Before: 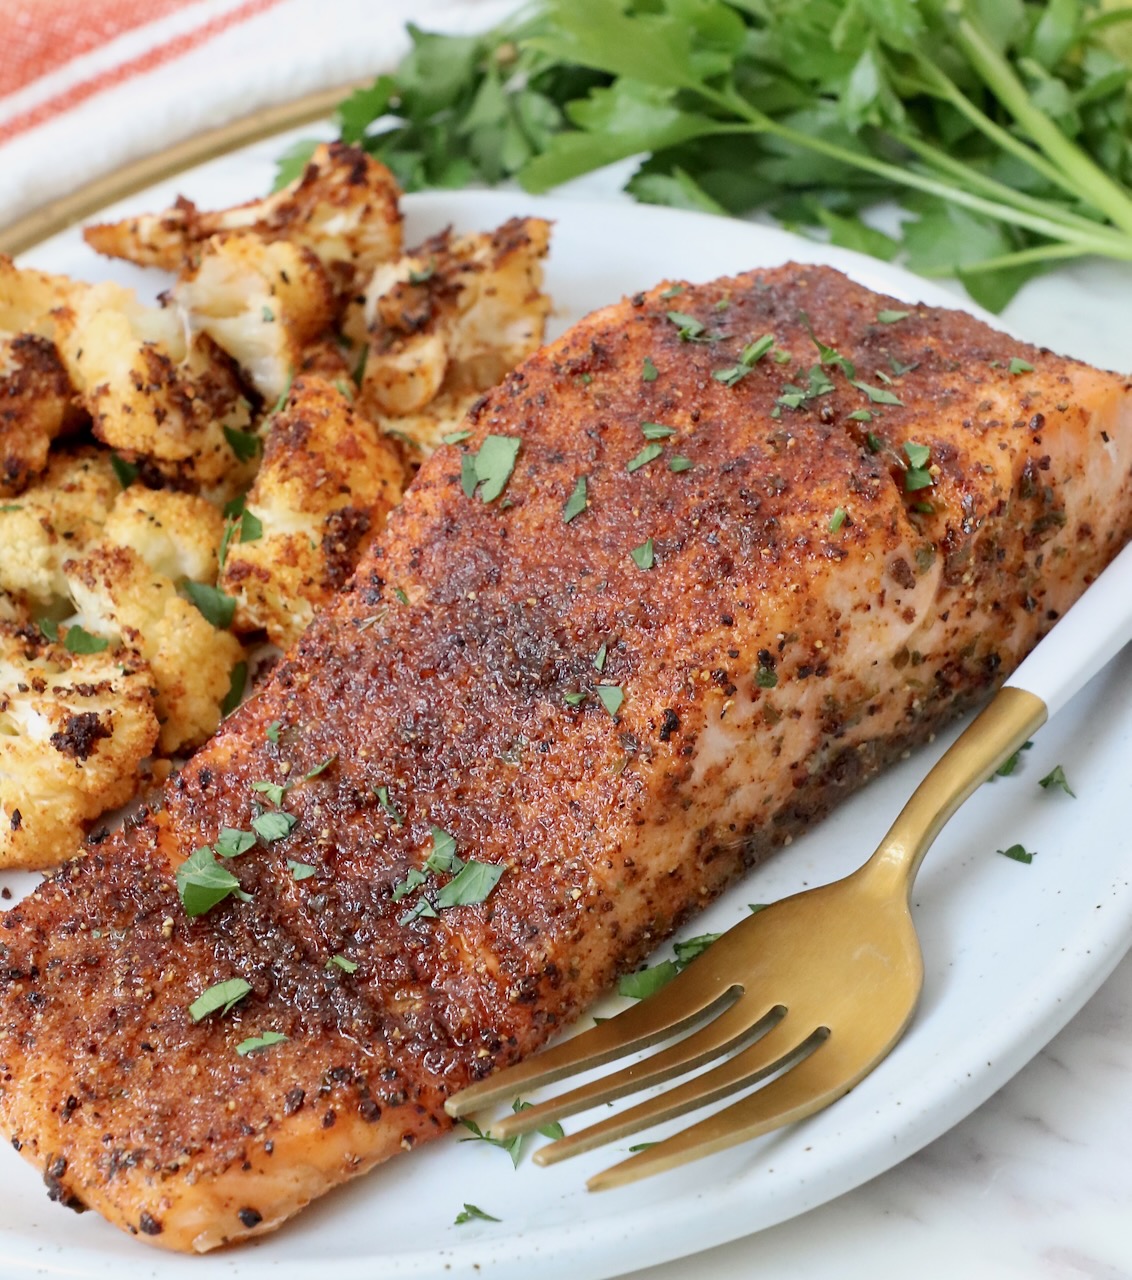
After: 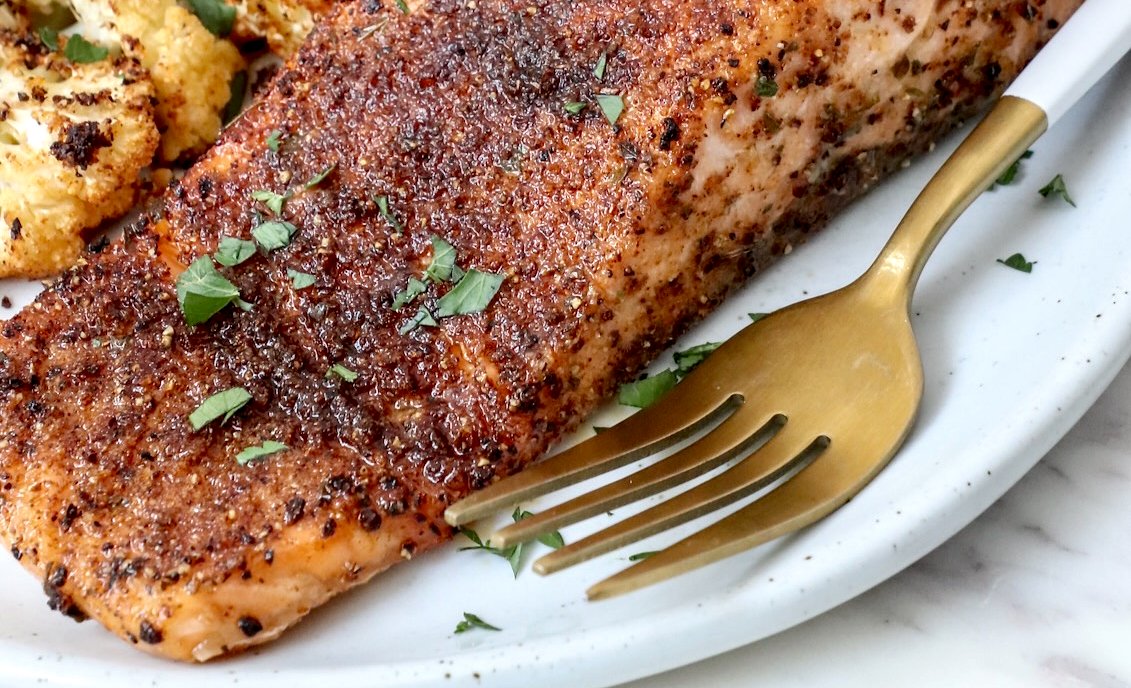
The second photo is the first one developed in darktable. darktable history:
crop and rotate: top 46.237%
local contrast: detail 150%
